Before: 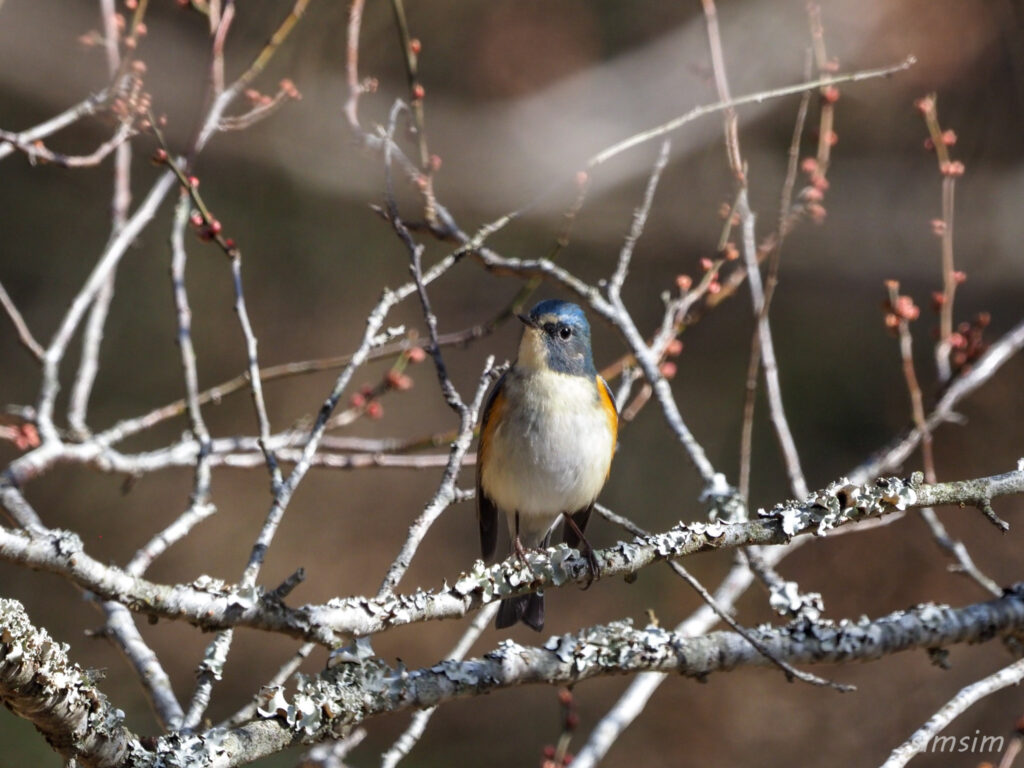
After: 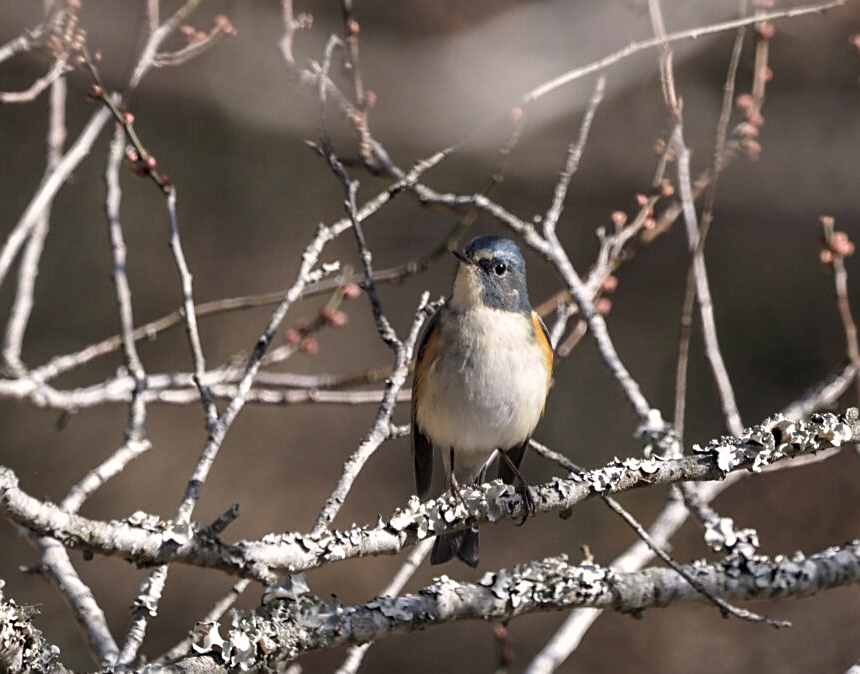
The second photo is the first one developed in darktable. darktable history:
color correction: highlights a* 5.54, highlights b* 5.25, saturation 0.639
sharpen: on, module defaults
crop: left 6.4%, top 8.391%, right 9.537%, bottom 3.844%
